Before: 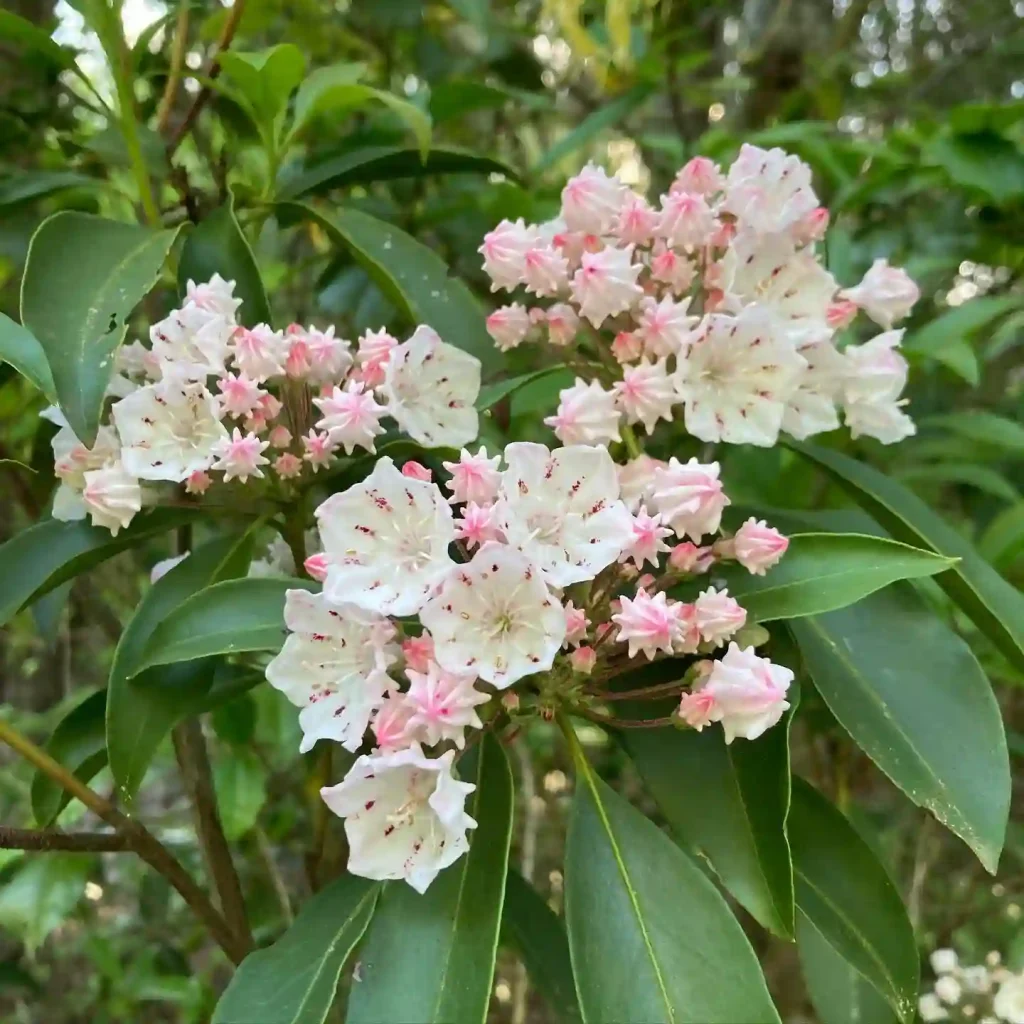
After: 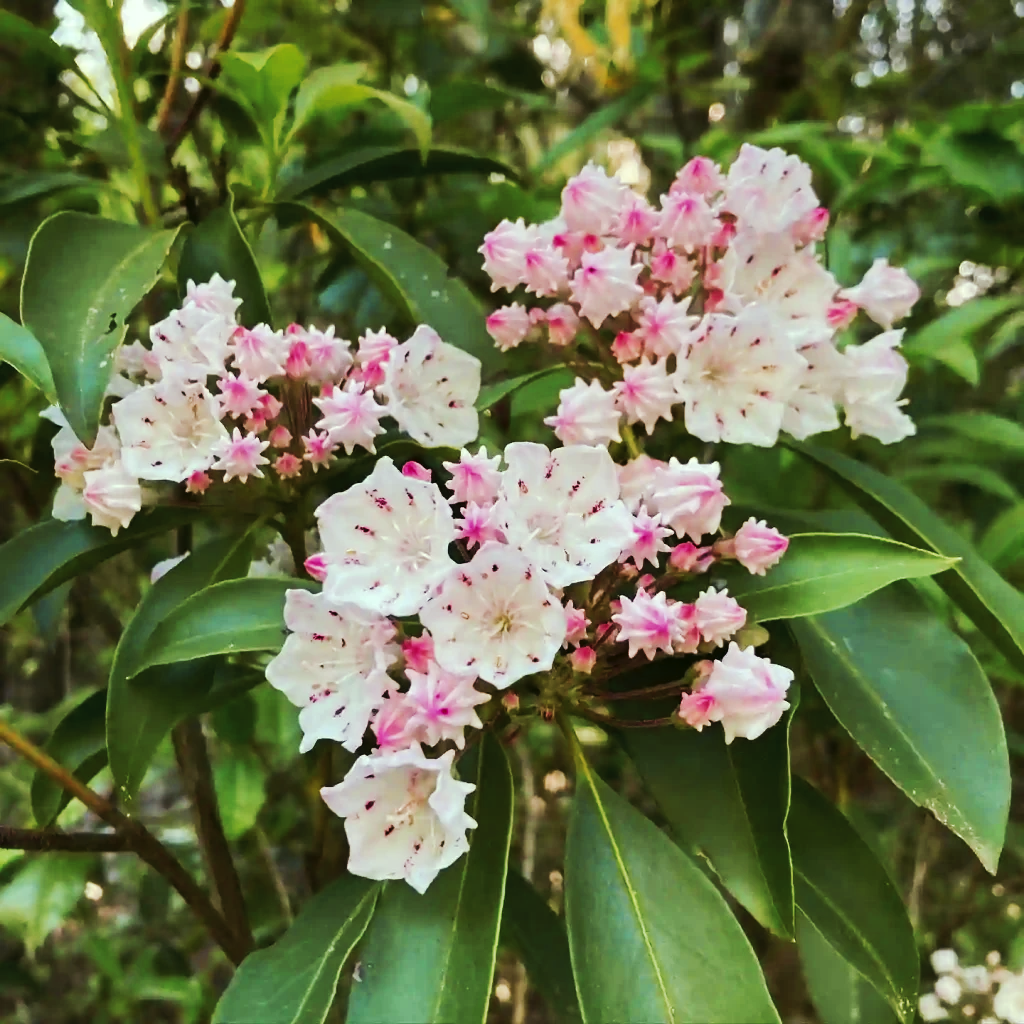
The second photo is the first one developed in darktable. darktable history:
tone curve: curves: ch0 [(0, 0) (0.003, 0.003) (0.011, 0.009) (0.025, 0.018) (0.044, 0.028) (0.069, 0.038) (0.1, 0.049) (0.136, 0.062) (0.177, 0.089) (0.224, 0.123) (0.277, 0.165) (0.335, 0.223) (0.399, 0.293) (0.468, 0.385) (0.543, 0.497) (0.623, 0.613) (0.709, 0.716) (0.801, 0.802) (0.898, 0.887) (1, 1)], preserve colors none
color look up table: target L [97.51, 98.92, 91.71, 94.96, 97.15, 92.63, 93.38, 86.35, 73.8, 80.78, 71.33, 60.03, 53, 53.45, 38.32, 23.35, 200.53, 94.42, 70.44, 73.46, 49.33, 54.89, 54.01, 51.81, 43.26, 38.65, 34.37, 13.64, 94.16, 63.63, 76.62, 45.08, 40.96, 49.19, 41.72, 36.5, 37.17, 30.47, 32.32, 22.31, 22.37, 12.13, 1.583, 93.61, 83.36, 83.59, 65.16, 57.64, 50.55], target a [-7.642, -16.01, -2.539, -29.48, -15.75, -48.75, -45.45, -62.96, 9.332, -64.23, -16.24, -37.24, -17.49, -33.14, -23.3, -1.723, 0, 0.504, 33.14, 34.39, 54.36, 51.73, 58.58, 8.478, 47.32, 40.56, 43.08, 34.93, 0.737, 34.66, 0.938, 51.74, 41.4, 3.373, 17.1, 32.68, 44.82, 47.59, -0.264, 43.94, 12.09, 40.23, 7.244, -20.7, -38.2, -48.89, -7.662, -24.72, -7.844], target b [44.31, 64.72, 71.82, 4.493, 82.28, 27.12, 66.16, 67.44, 55.58, 36.02, 32.92, 24.68, 35.73, 34.91, 15.35, 29.86, 0, 13.81, 2.694, 44.85, -12.22, 13.86, 44.79, 26.01, 43.35, 45.46, 16.9, 17.01, -3.432, -38.48, -0.259, -32.33, -71.61, -17.55, -52.71, -15.51, 0.538, -45.8, -0.861, -59.3, -36.31, -37.35, -9.254, -3.725, 5.877, -12.6, -41.97, -1.82, -27.06], num patches 49
